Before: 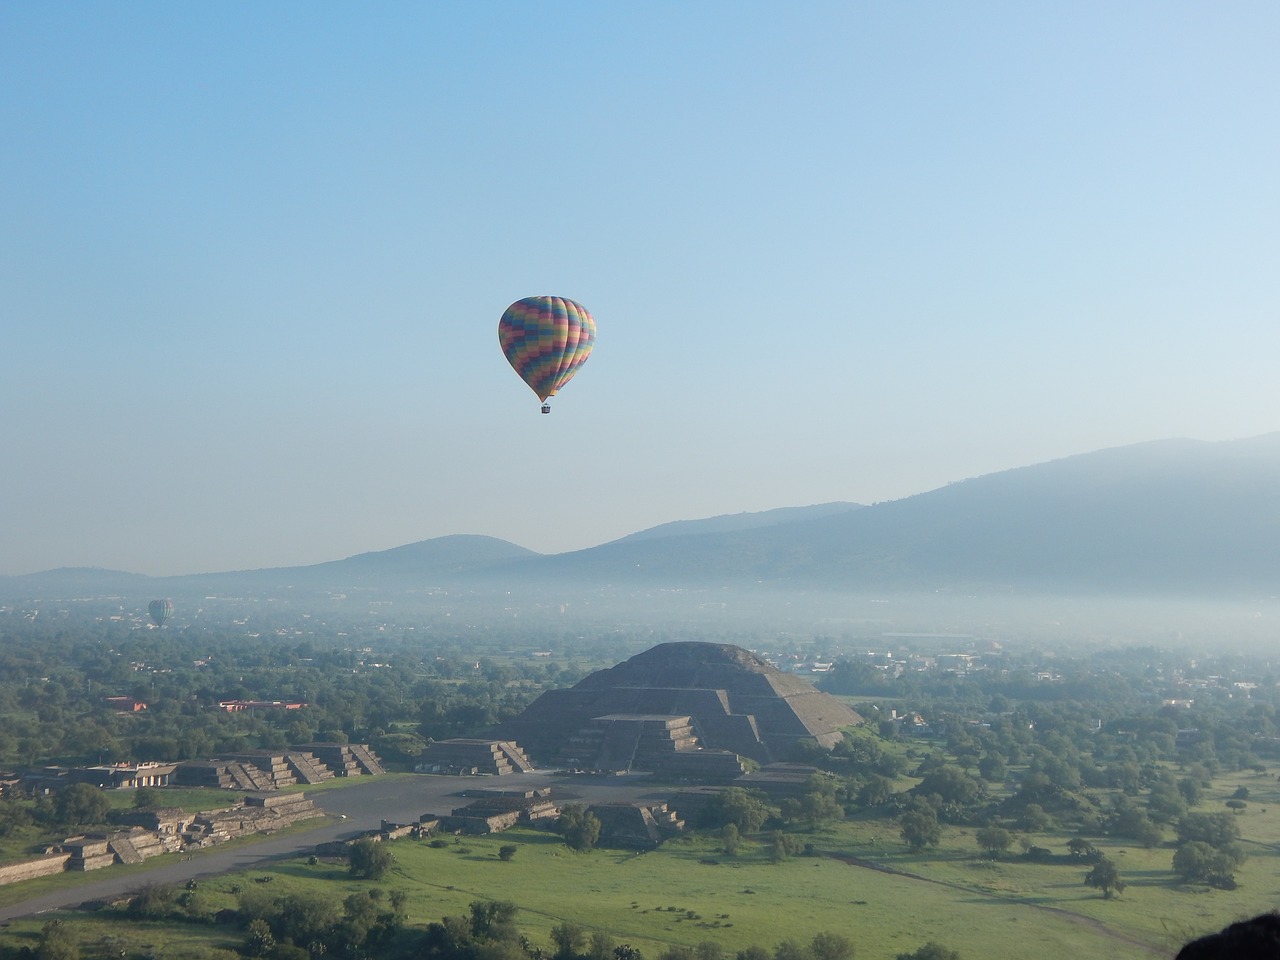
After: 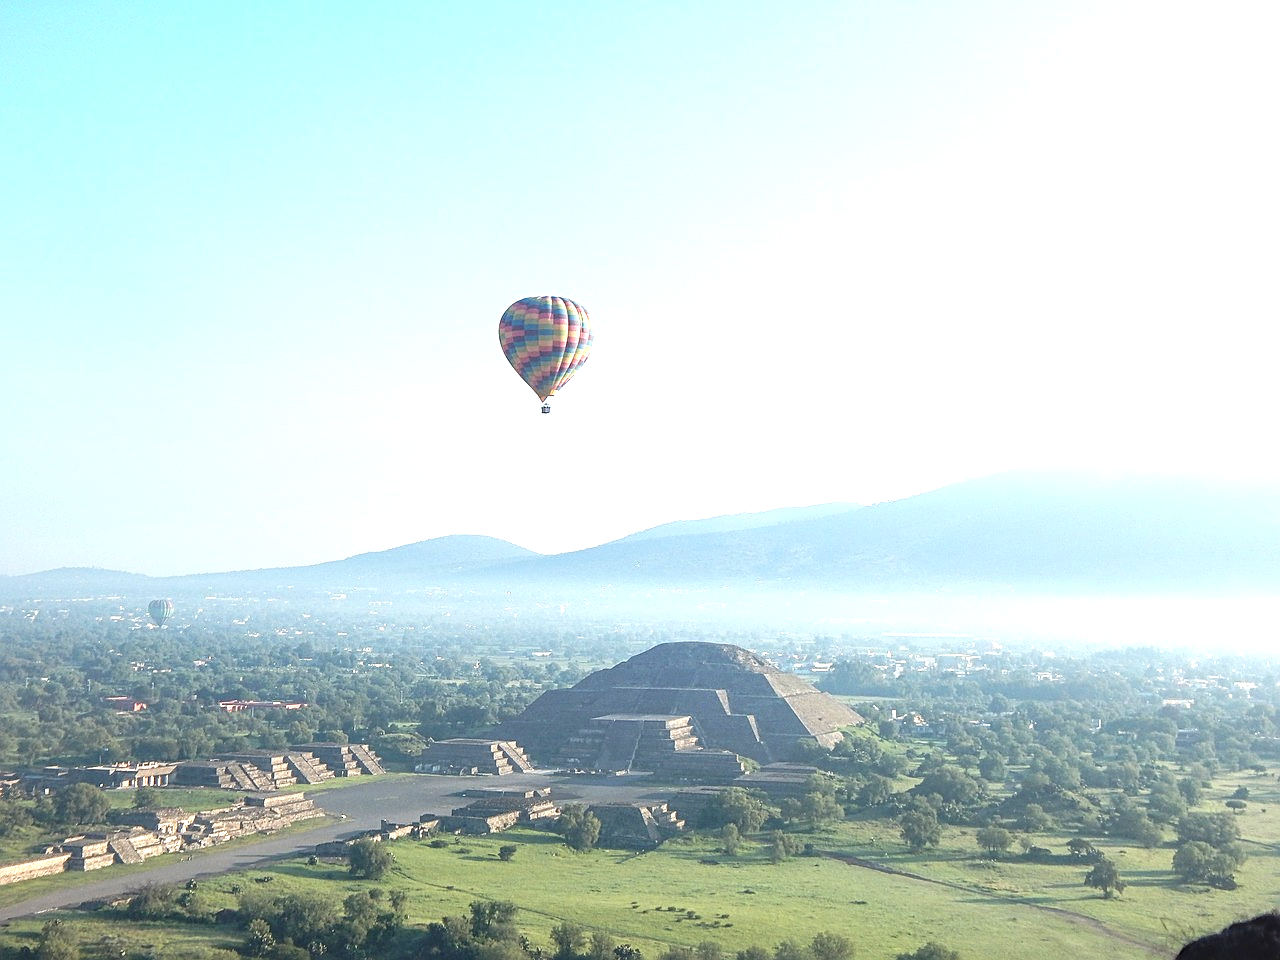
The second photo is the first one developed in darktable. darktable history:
sharpen: amount 0.566
exposure: black level correction 0, exposure 1.2 EV, compensate highlight preservation false
local contrast: on, module defaults
